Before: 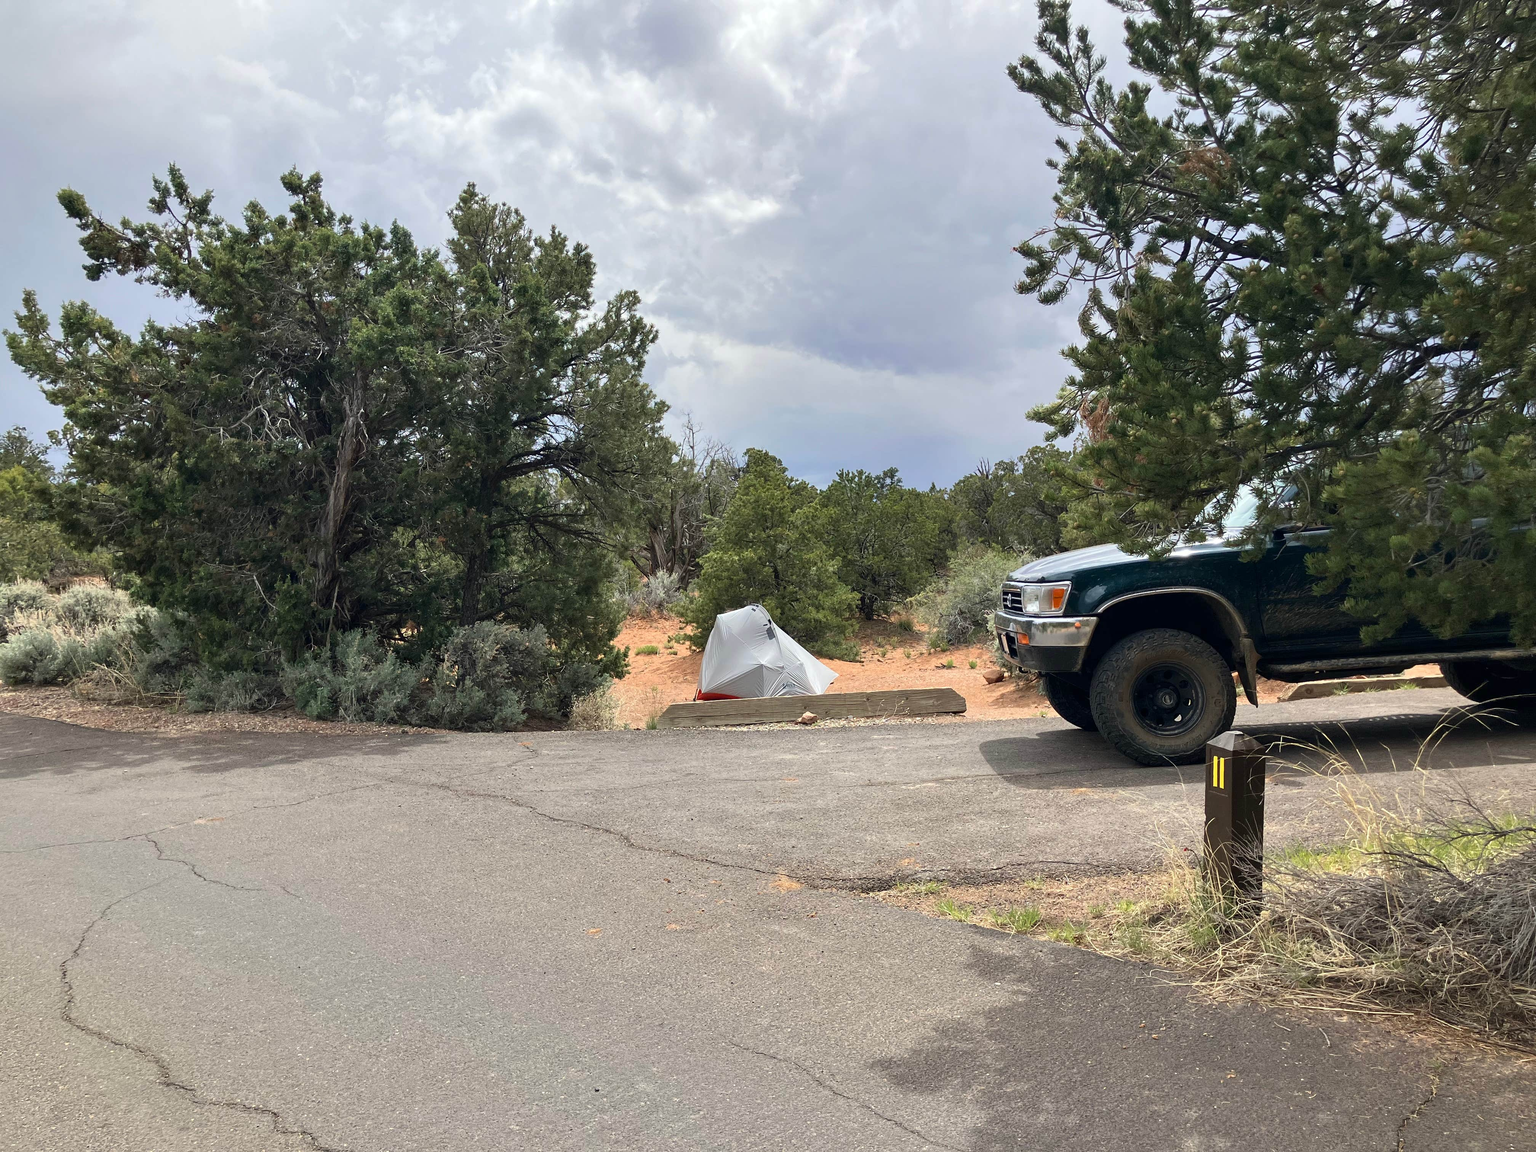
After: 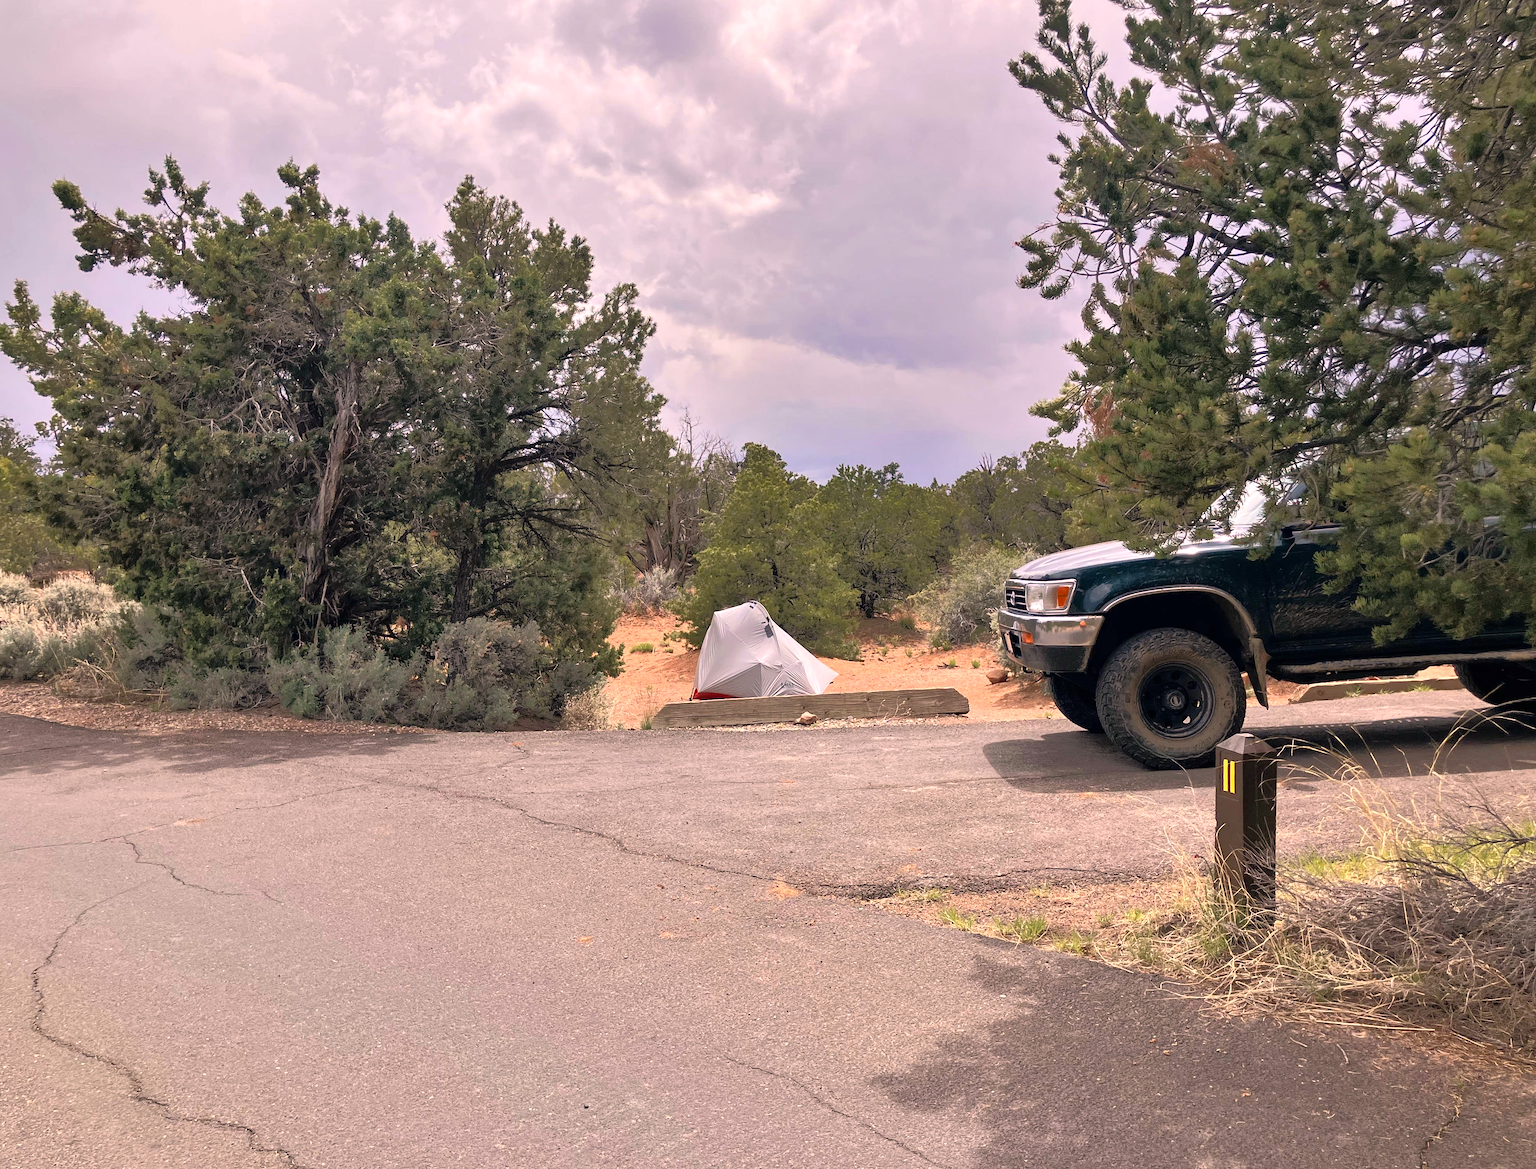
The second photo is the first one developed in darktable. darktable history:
tone equalizer: -8 EV -0.528 EV, -7 EV -0.319 EV, -6 EV -0.083 EV, -5 EV 0.413 EV, -4 EV 0.985 EV, -3 EV 0.791 EV, -2 EV -0.01 EV, -1 EV 0.14 EV, +0 EV -0.012 EV, smoothing 1
rotate and perspective: rotation 0.226°, lens shift (vertical) -0.042, crop left 0.023, crop right 0.982, crop top 0.006, crop bottom 0.994
color correction: highlights a* 14.52, highlights b* 4.84
